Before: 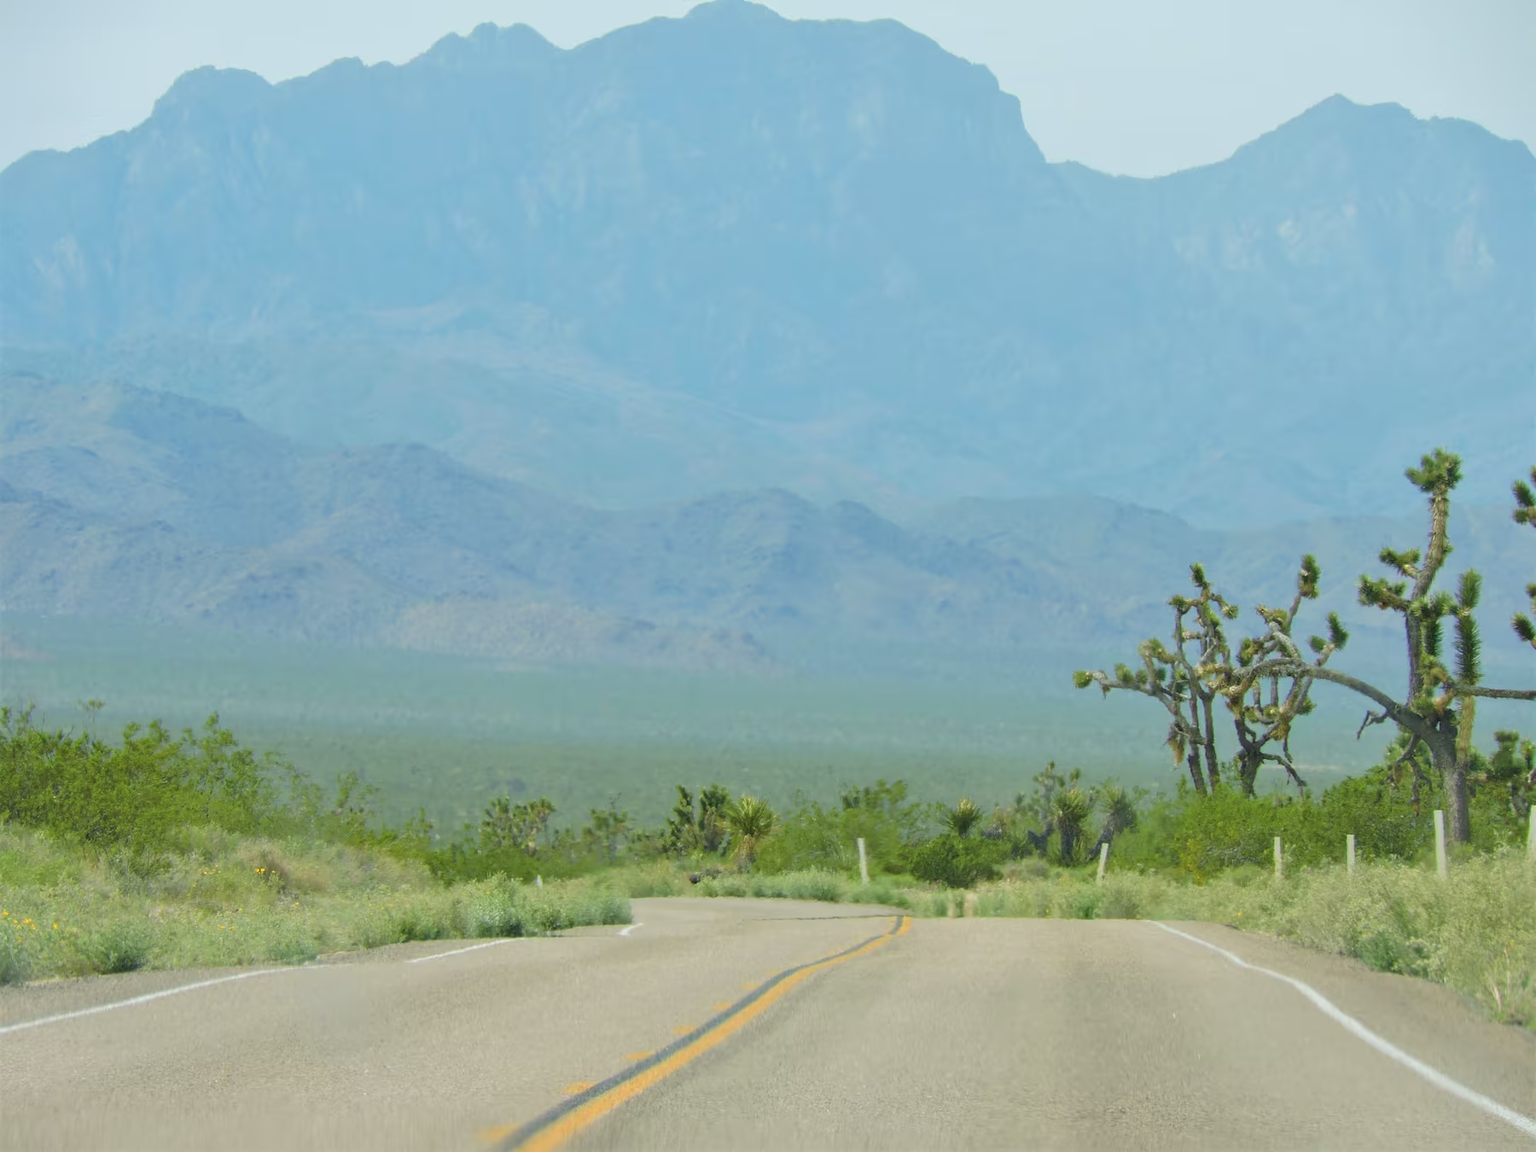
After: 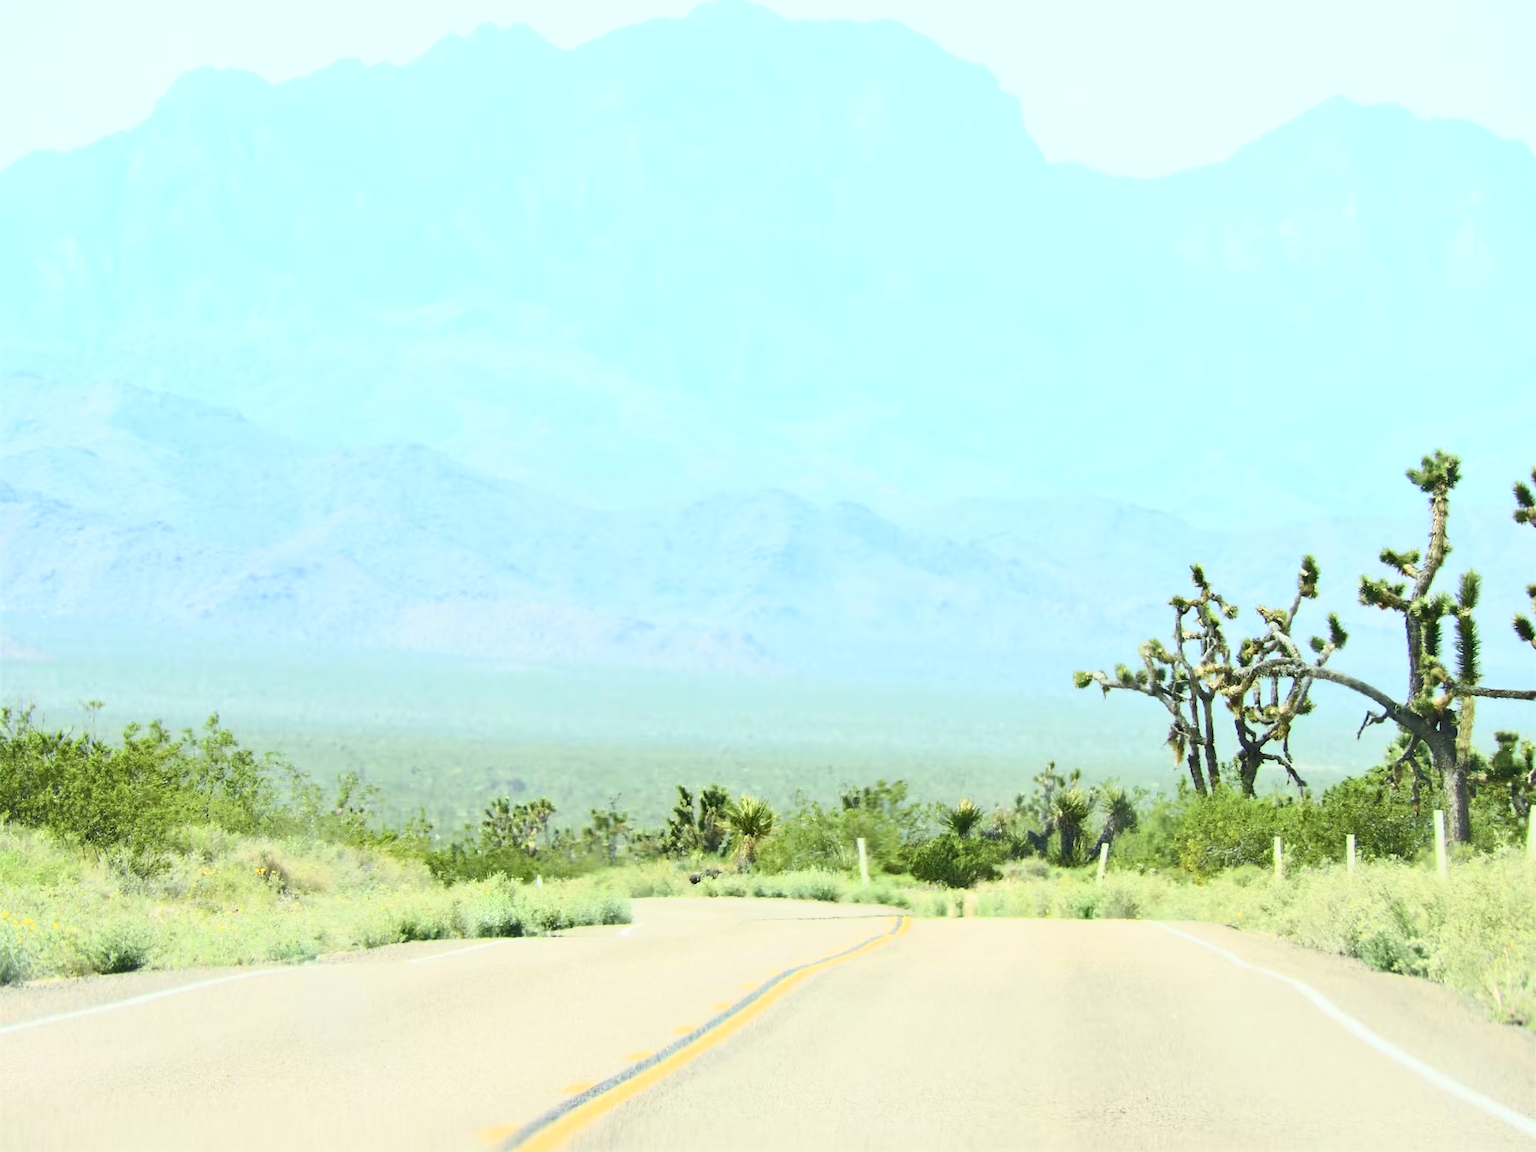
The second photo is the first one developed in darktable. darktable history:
contrast brightness saturation: contrast 0.612, brightness 0.354, saturation 0.138
color zones: curves: ch0 [(0.068, 0.464) (0.25, 0.5) (0.48, 0.508) (0.75, 0.536) (0.886, 0.476) (0.967, 0.456)]; ch1 [(0.066, 0.456) (0.25, 0.5) (0.616, 0.508) (0.746, 0.56) (0.934, 0.444)]
